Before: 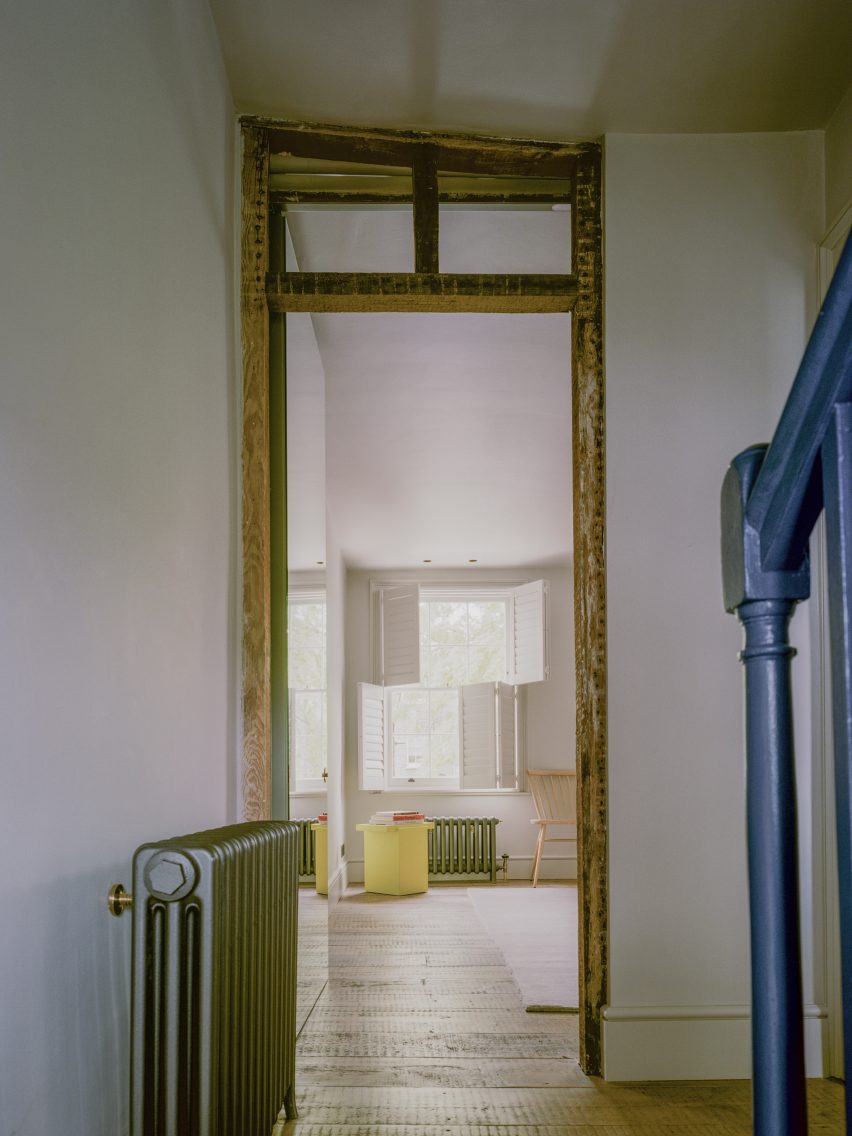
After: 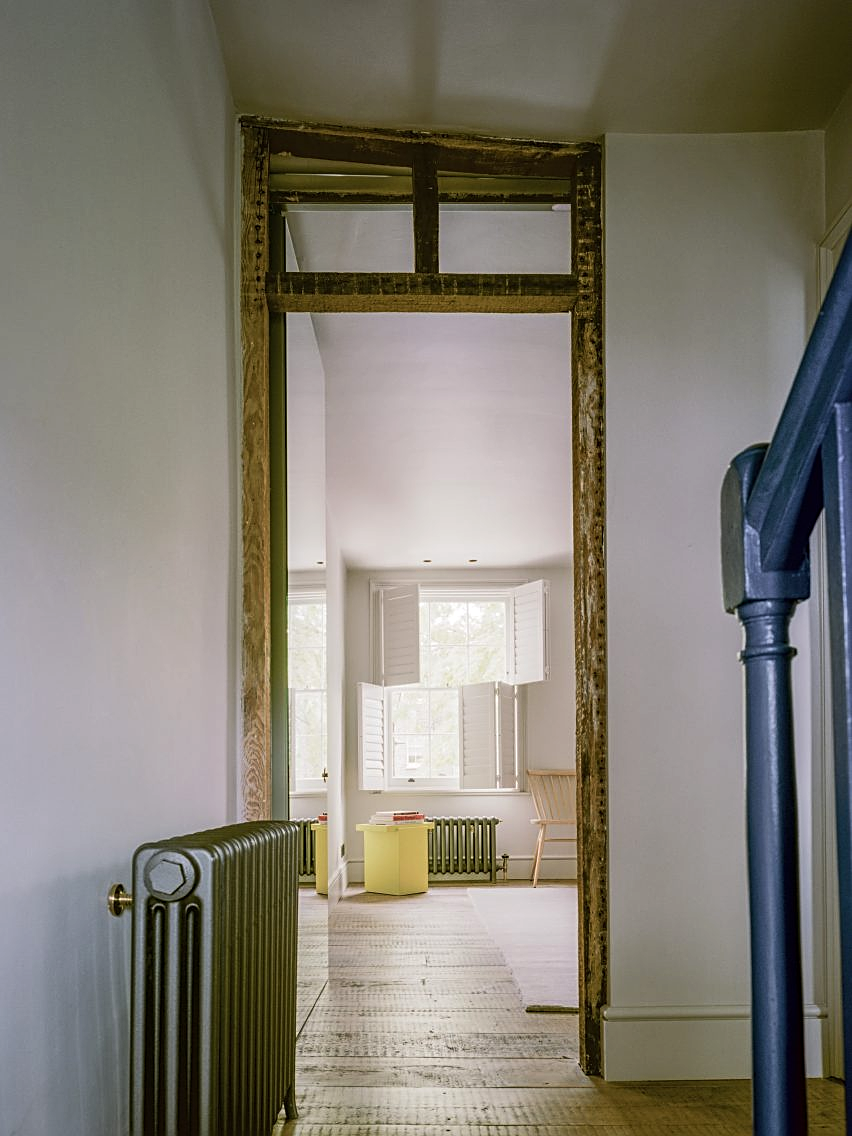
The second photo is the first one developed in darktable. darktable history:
sharpen: on, module defaults
tone equalizer: -8 EV -0.417 EV, -7 EV -0.389 EV, -6 EV -0.333 EV, -5 EV -0.222 EV, -3 EV 0.222 EV, -2 EV 0.333 EV, -1 EV 0.389 EV, +0 EV 0.417 EV, edges refinement/feathering 500, mask exposure compensation -1.57 EV, preserve details no
exposure: compensate highlight preservation false
